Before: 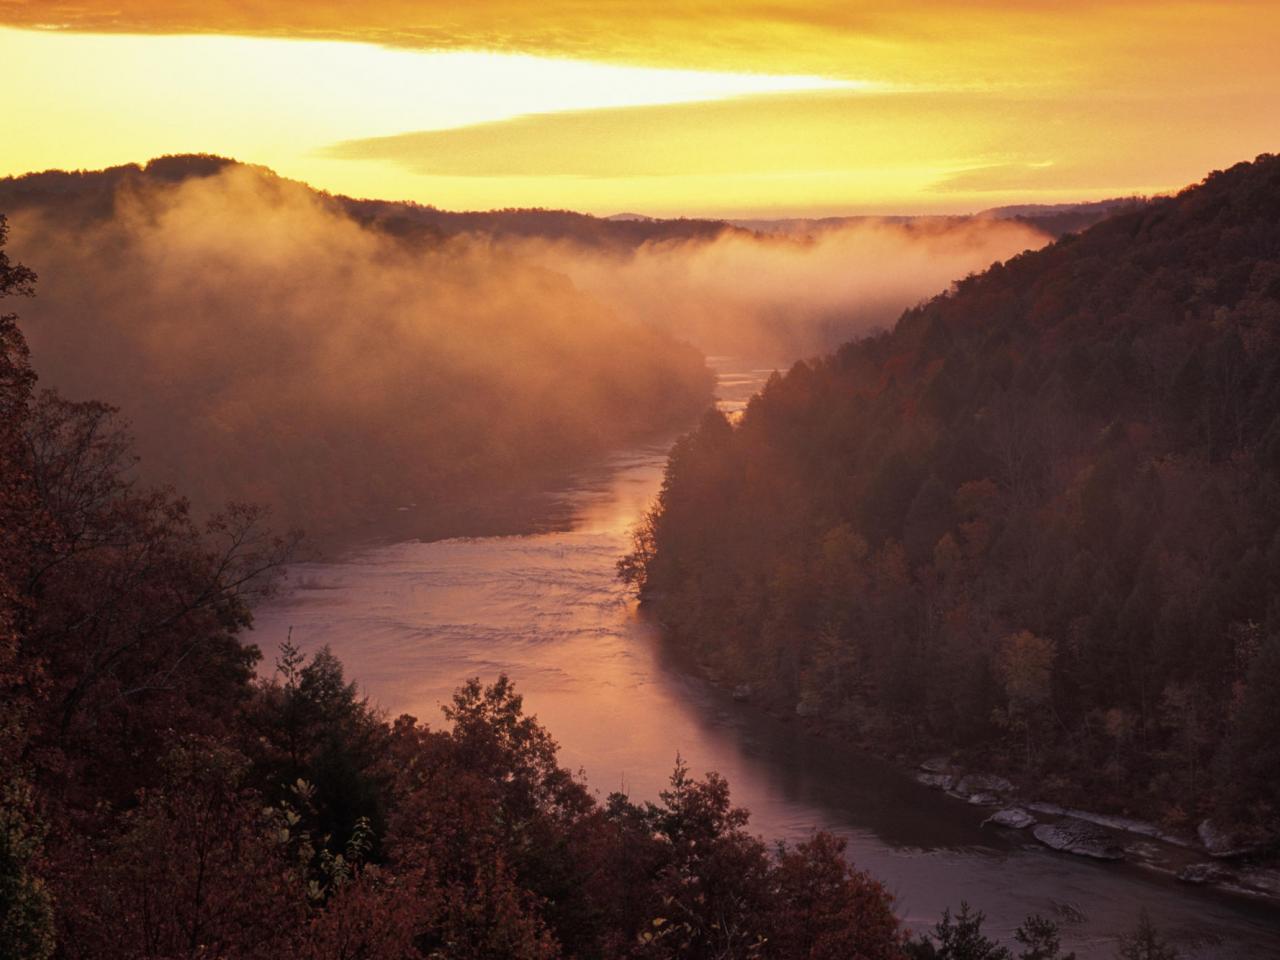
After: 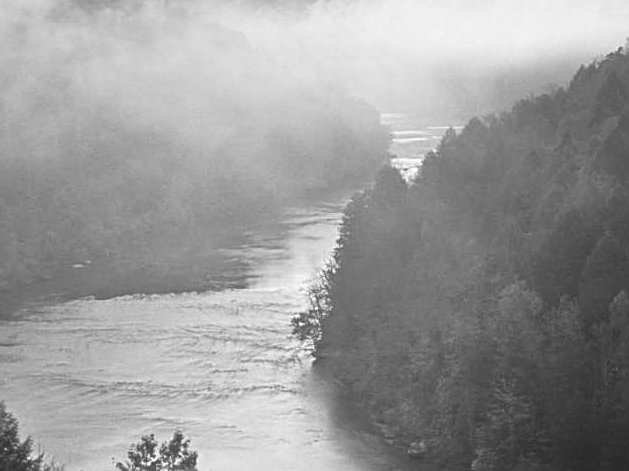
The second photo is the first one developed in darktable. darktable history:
crop: left 25.464%, top 25.408%, right 25.355%, bottom 25.476%
shadows and highlights: shadows -89.61, highlights 91.14, soften with gaussian
tone equalizer: -7 EV 0.143 EV, -6 EV 0.598 EV, -5 EV 1.14 EV, -4 EV 1.32 EV, -3 EV 1.17 EV, -2 EV 0.6 EV, -1 EV 0.158 EV, mask exposure compensation -0.488 EV
exposure: black level correction 0, exposure 0.897 EV, compensate exposure bias true, compensate highlight preservation false
color zones: curves: ch0 [(0, 0.613) (0.01, 0.613) (0.245, 0.448) (0.498, 0.529) (0.642, 0.665) (0.879, 0.777) (0.99, 0.613)]; ch1 [(0, 0) (0.143, 0) (0.286, 0) (0.429, 0) (0.571, 0) (0.714, 0) (0.857, 0)]
sharpen: on, module defaults
tone curve: curves: ch0 [(0, 0.142) (0.384, 0.314) (0.752, 0.711) (0.991, 0.95)]; ch1 [(0.006, 0.129) (0.346, 0.384) (1, 1)]; ch2 [(0.003, 0.057) (0.261, 0.248) (1, 1)], color space Lab, independent channels, preserve colors none
